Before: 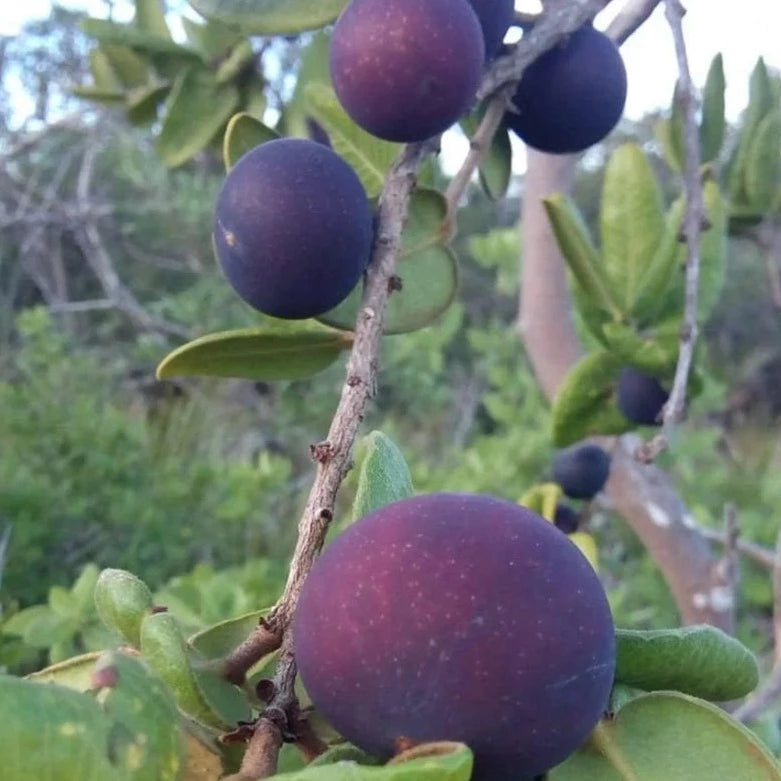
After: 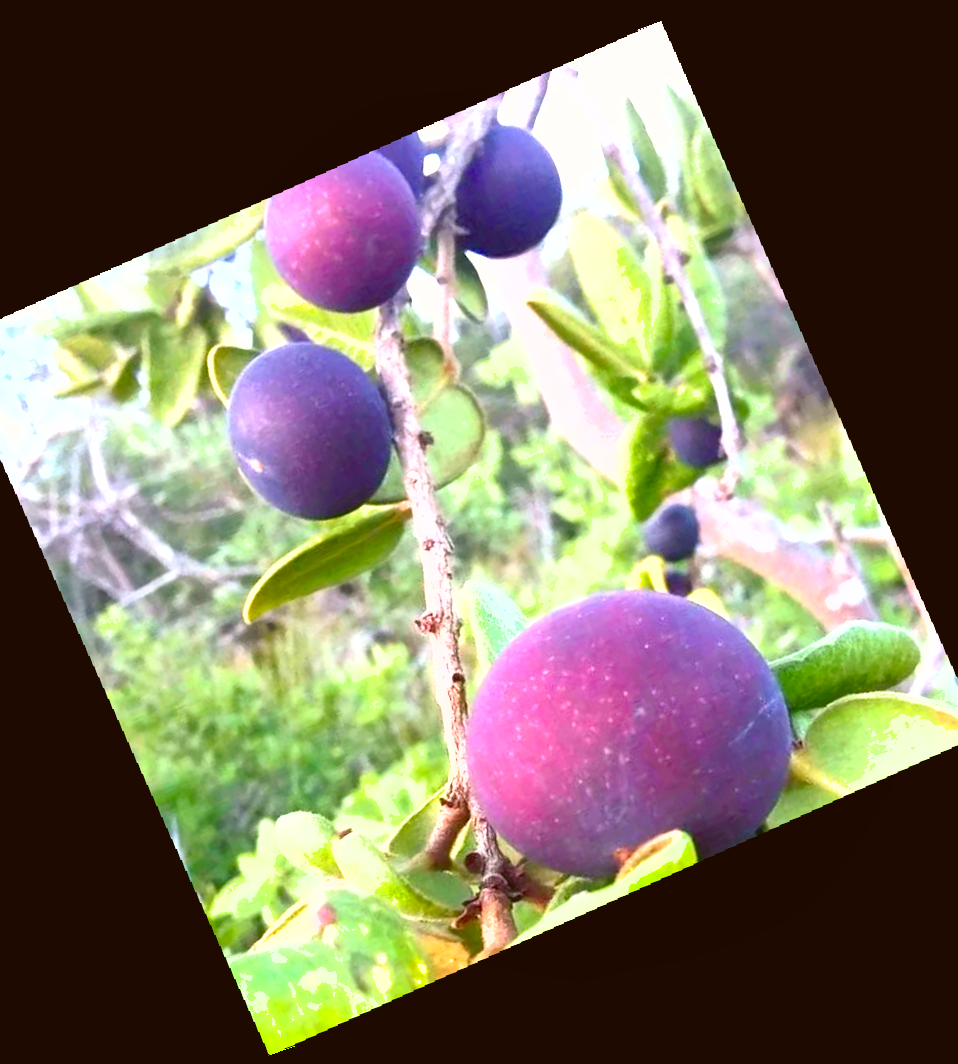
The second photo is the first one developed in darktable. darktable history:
exposure: black level correction 0, exposure 1 EV, compensate exposure bias true, compensate highlight preservation false
color balance rgb: shadows lift › chroma 1%, shadows lift › hue 217.2°, power › hue 310.8°, highlights gain › chroma 2%, highlights gain › hue 44.4°, global offset › luminance 0.25%, global offset › hue 171.6°, perceptual saturation grading › global saturation 14.09%, perceptual saturation grading › highlights -30%, perceptual saturation grading › shadows 50.67%, global vibrance 25%, contrast 20%
shadows and highlights: on, module defaults
tone equalizer: -8 EV -0.417 EV, -7 EV -0.389 EV, -6 EV -0.333 EV, -5 EV -0.222 EV, -3 EV 0.222 EV, -2 EV 0.333 EV, -1 EV 0.389 EV, +0 EV 0.417 EV, edges refinement/feathering 500, mask exposure compensation -1.57 EV, preserve details no
color correction: highlights a* -0.482, highlights b* 0.161, shadows a* 4.66, shadows b* 20.72
crop and rotate: angle 19.43°, left 6.812%, right 4.125%, bottom 1.087%
contrast brightness saturation: contrast 0.2, brightness 0.16, saturation 0.22
rotate and perspective: rotation -4.86°, automatic cropping off
